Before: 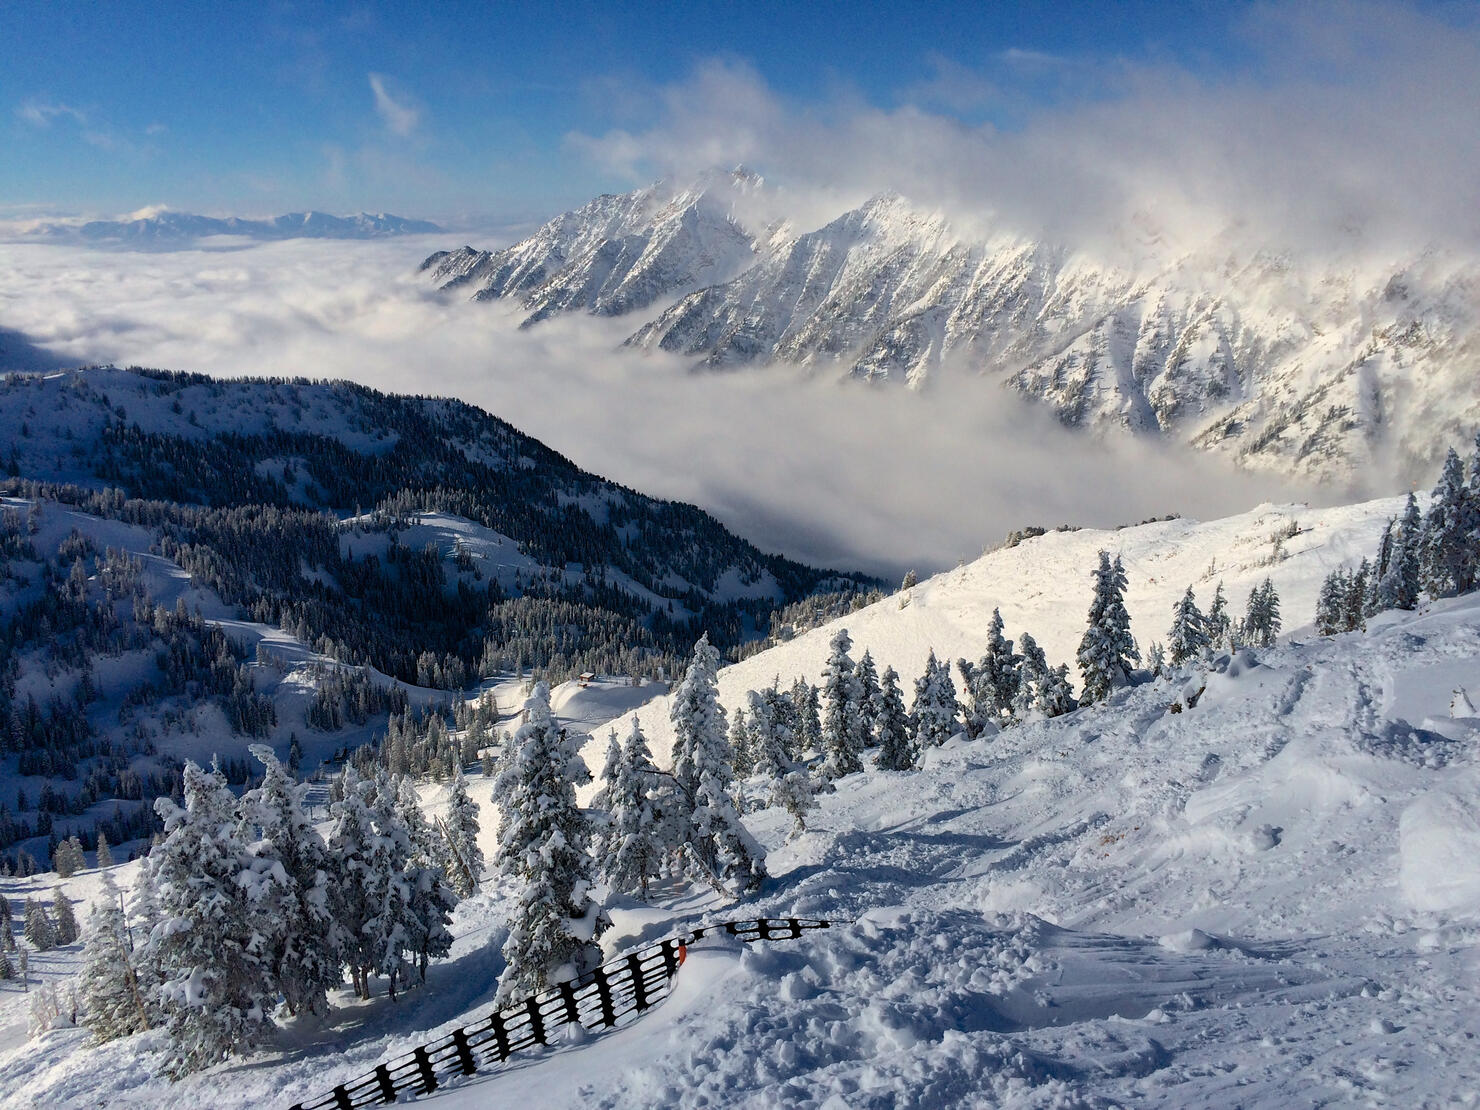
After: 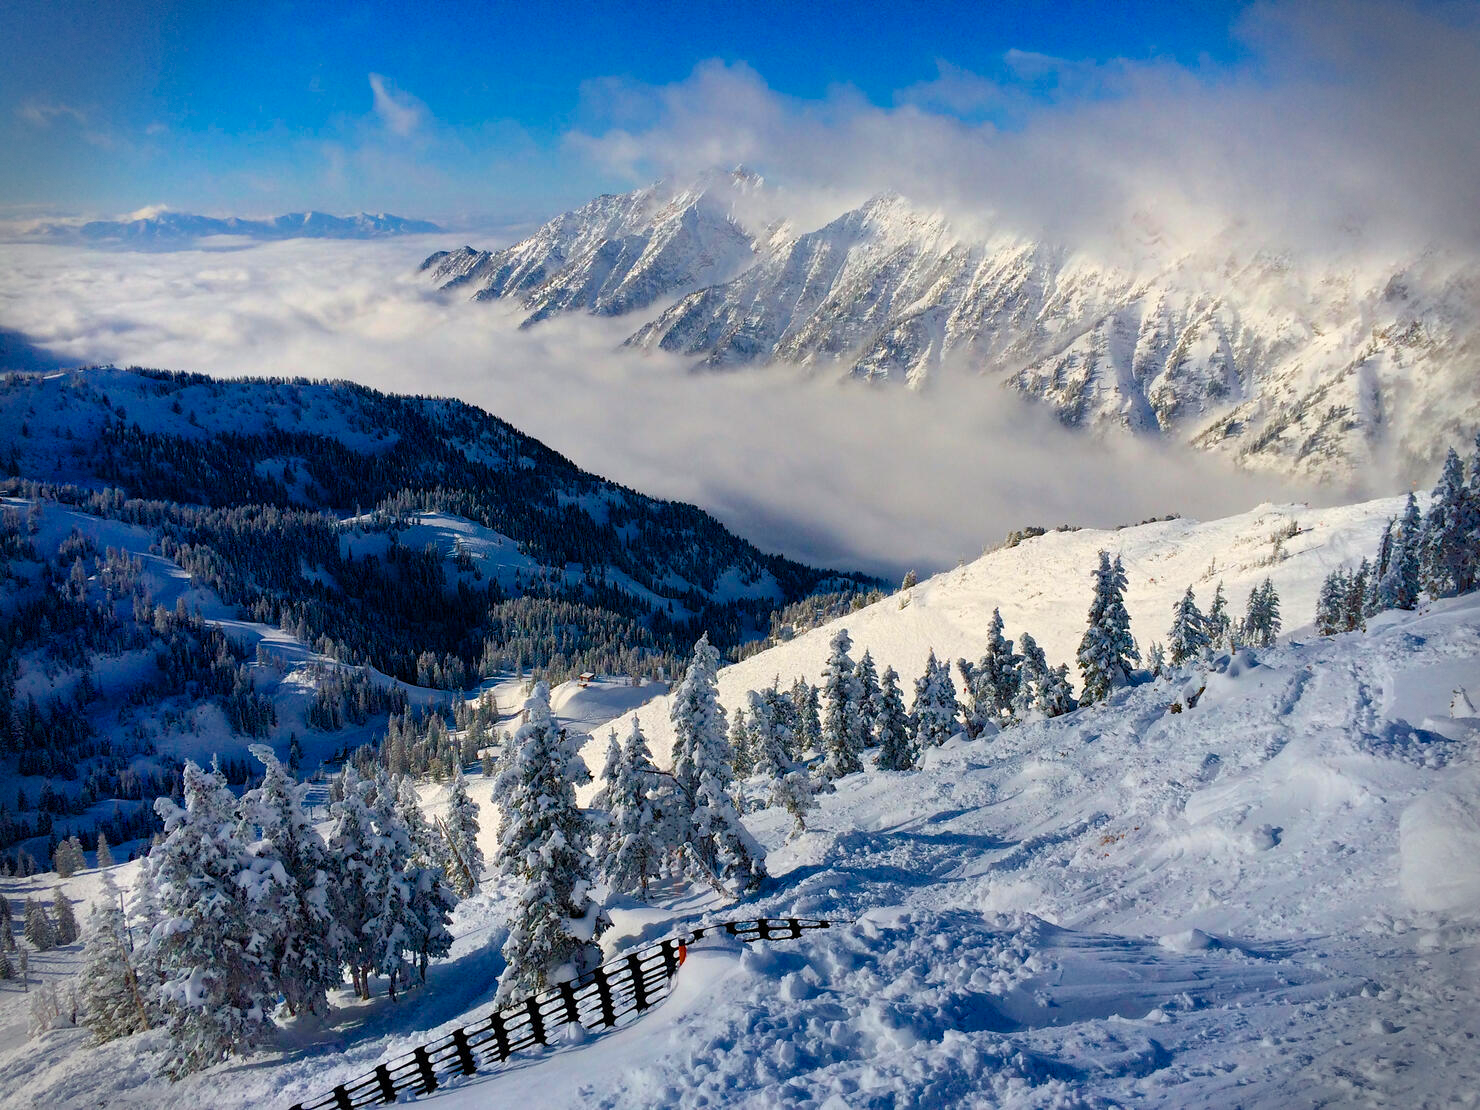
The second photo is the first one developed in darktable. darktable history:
vignetting: fall-off start 88.14%, fall-off radius 25.9%, brightness -0.41, saturation -0.304, dithering 8-bit output
color balance rgb: power › luminance 1.704%, linear chroma grading › global chroma 14.557%, perceptual saturation grading › global saturation 20%, perceptual saturation grading › highlights -25.425%, perceptual saturation grading › shadows 49.991%, global vibrance 20%
